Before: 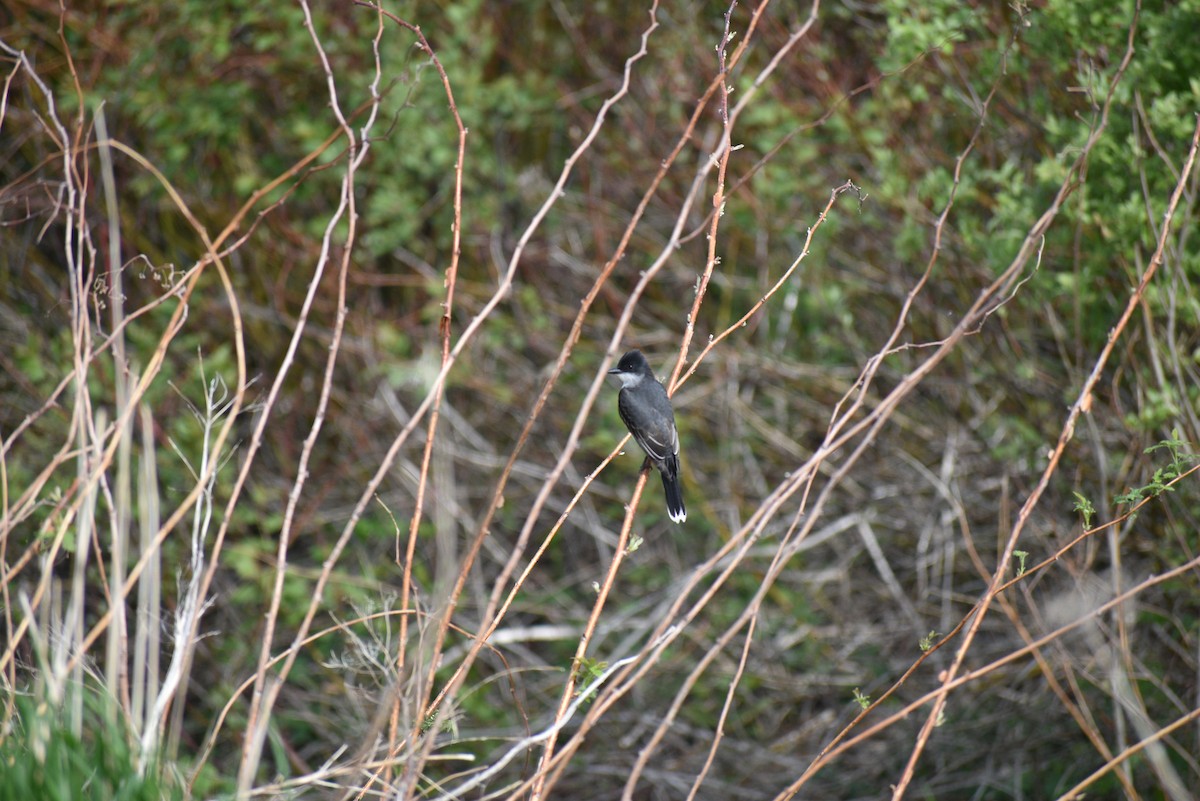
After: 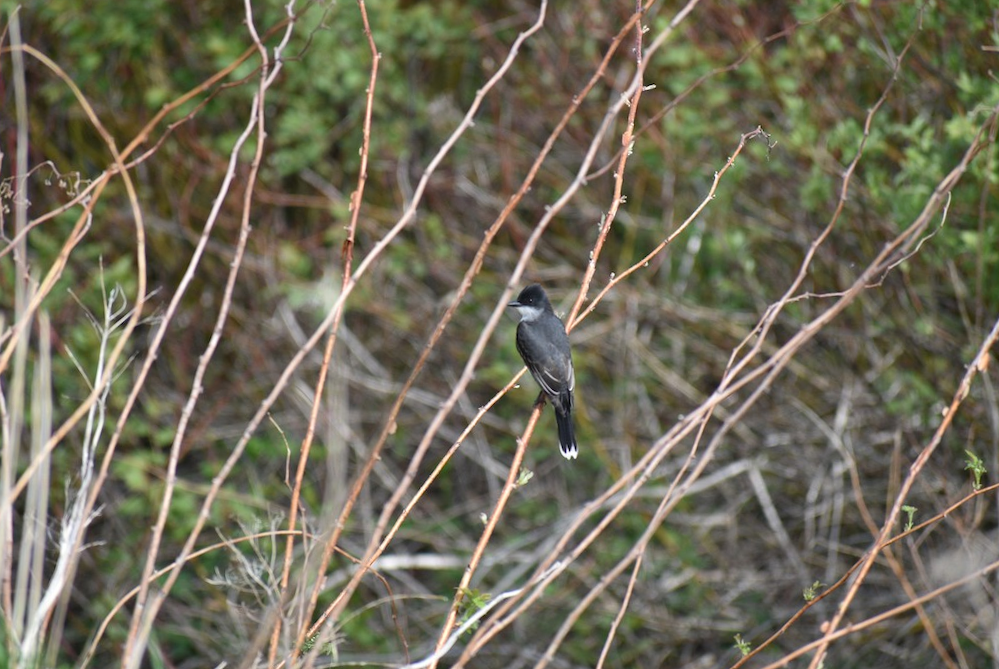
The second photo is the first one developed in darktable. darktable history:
crop and rotate: angle -3.21°, left 5.112%, top 5.171%, right 4.768%, bottom 4.361%
